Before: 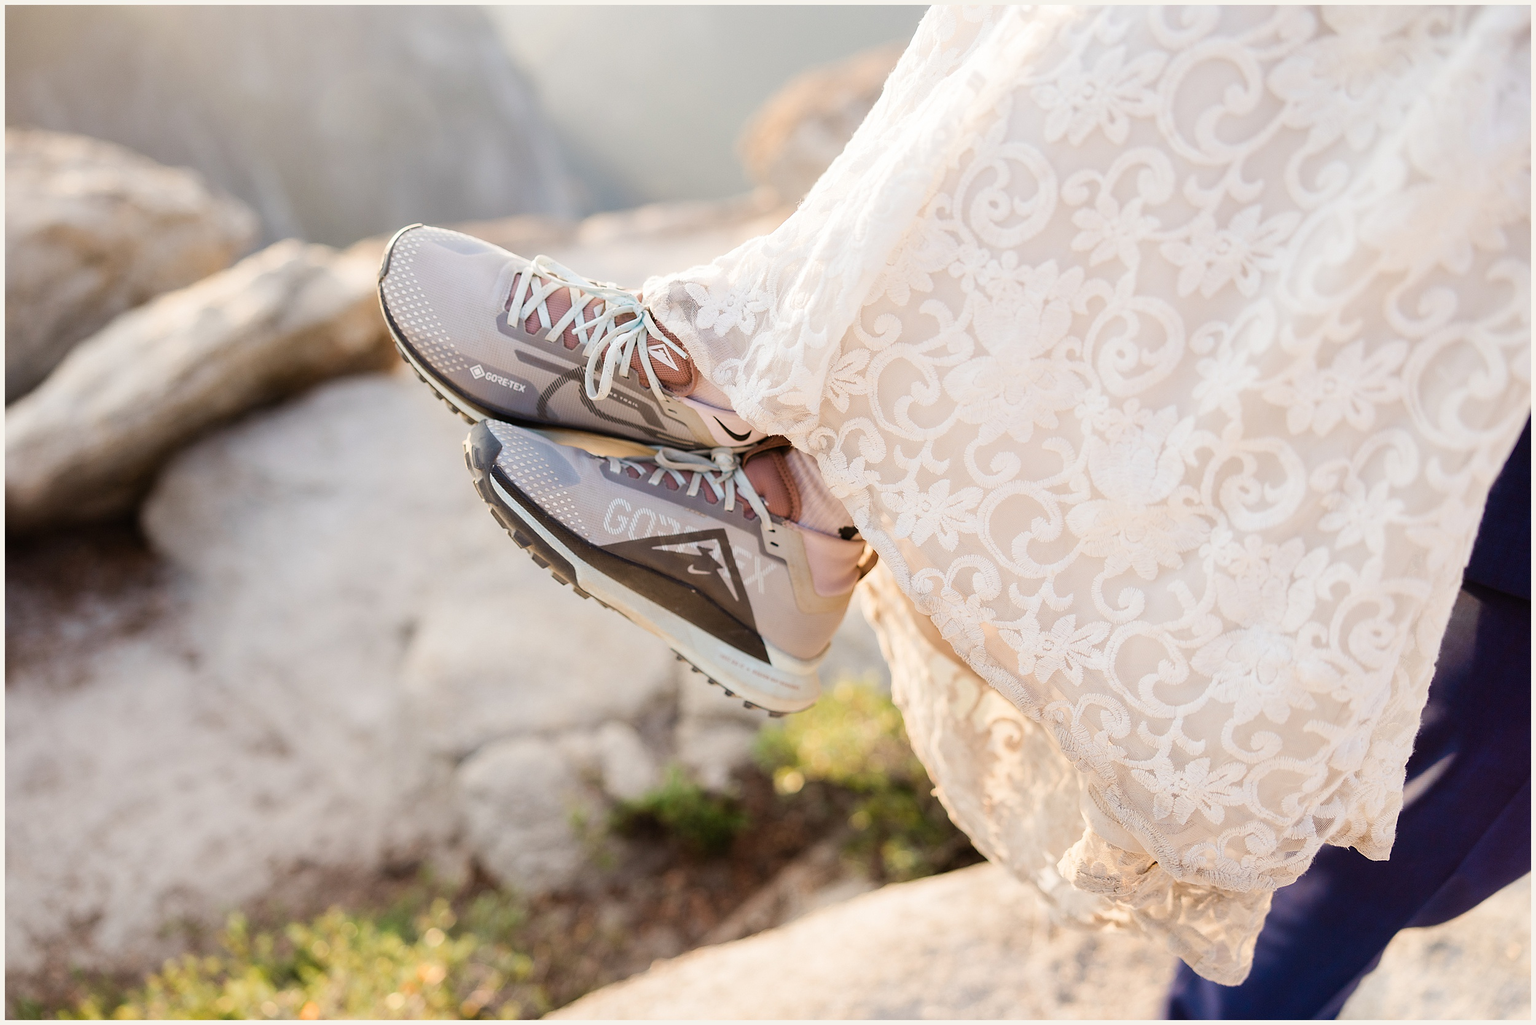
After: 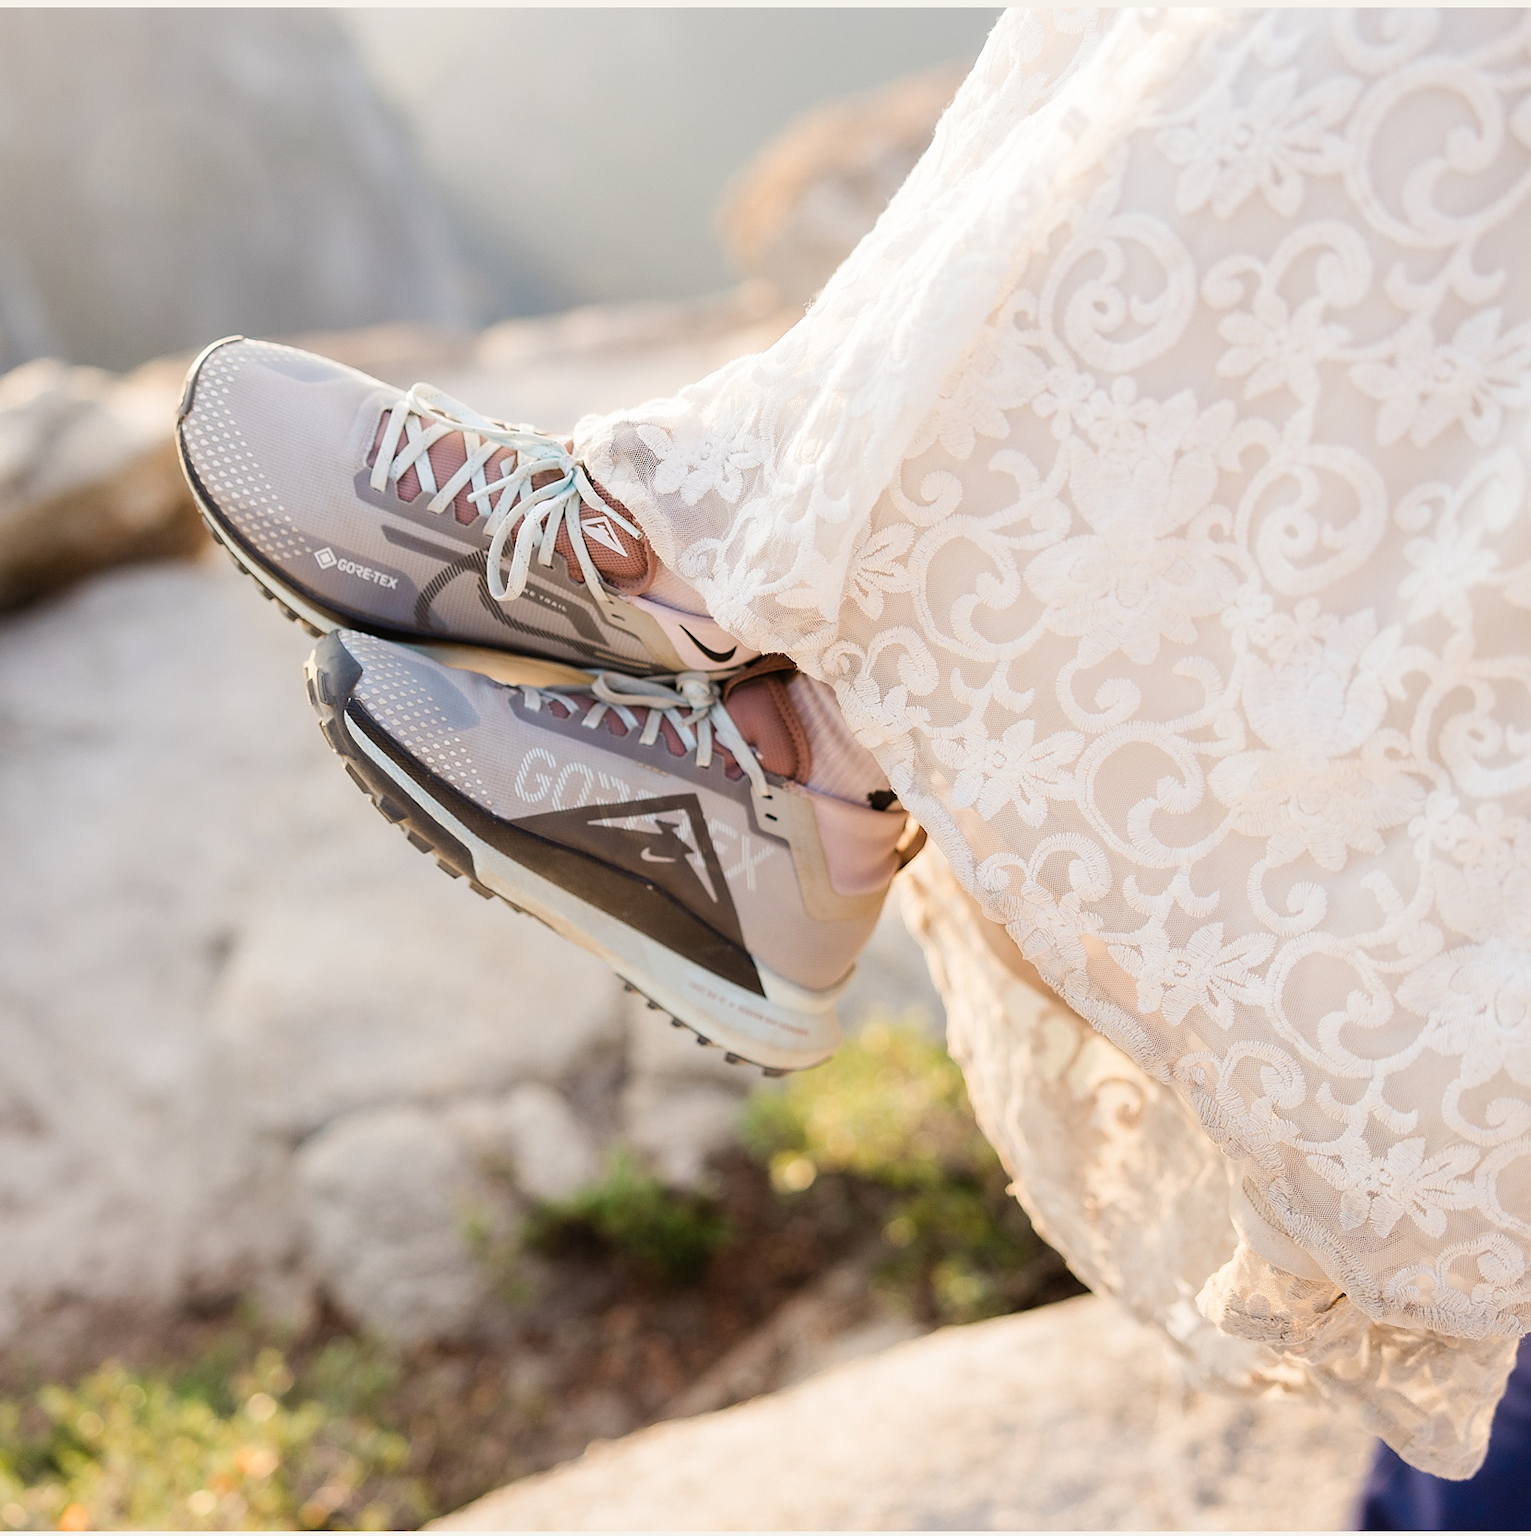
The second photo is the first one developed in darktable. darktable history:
crop: left 16.975%, right 16.48%
